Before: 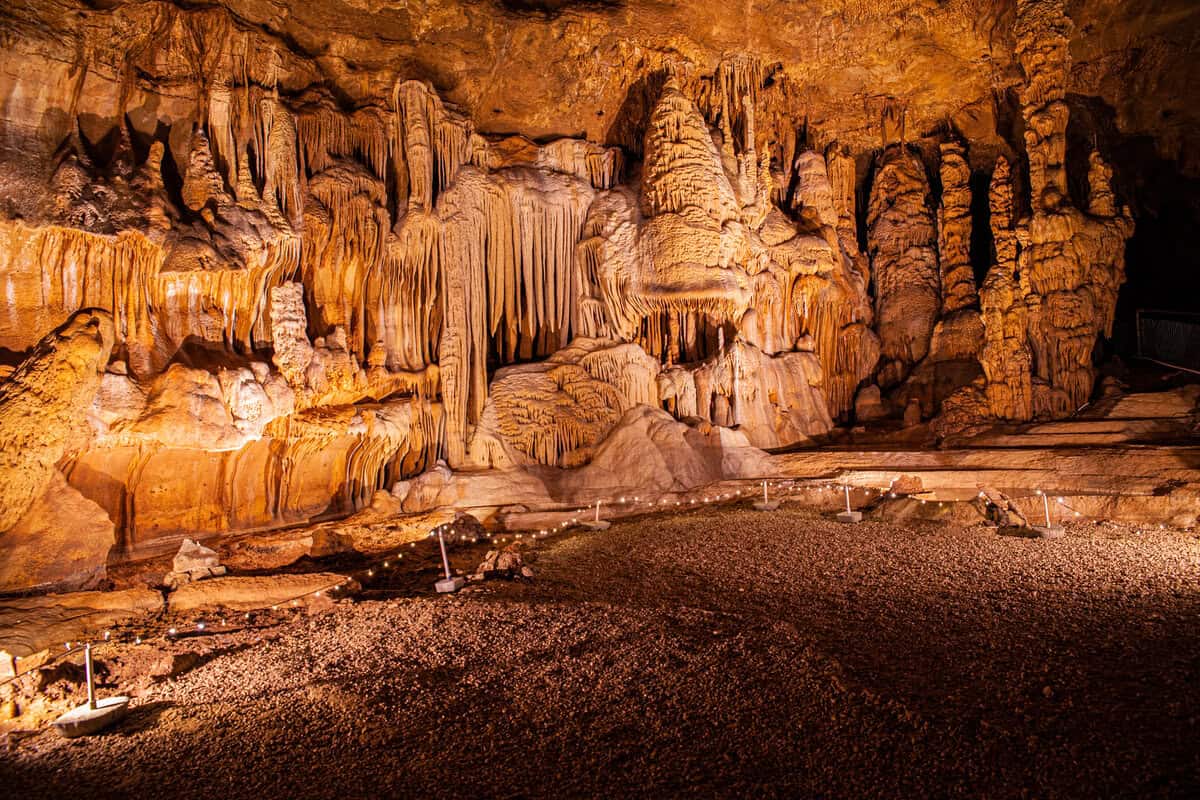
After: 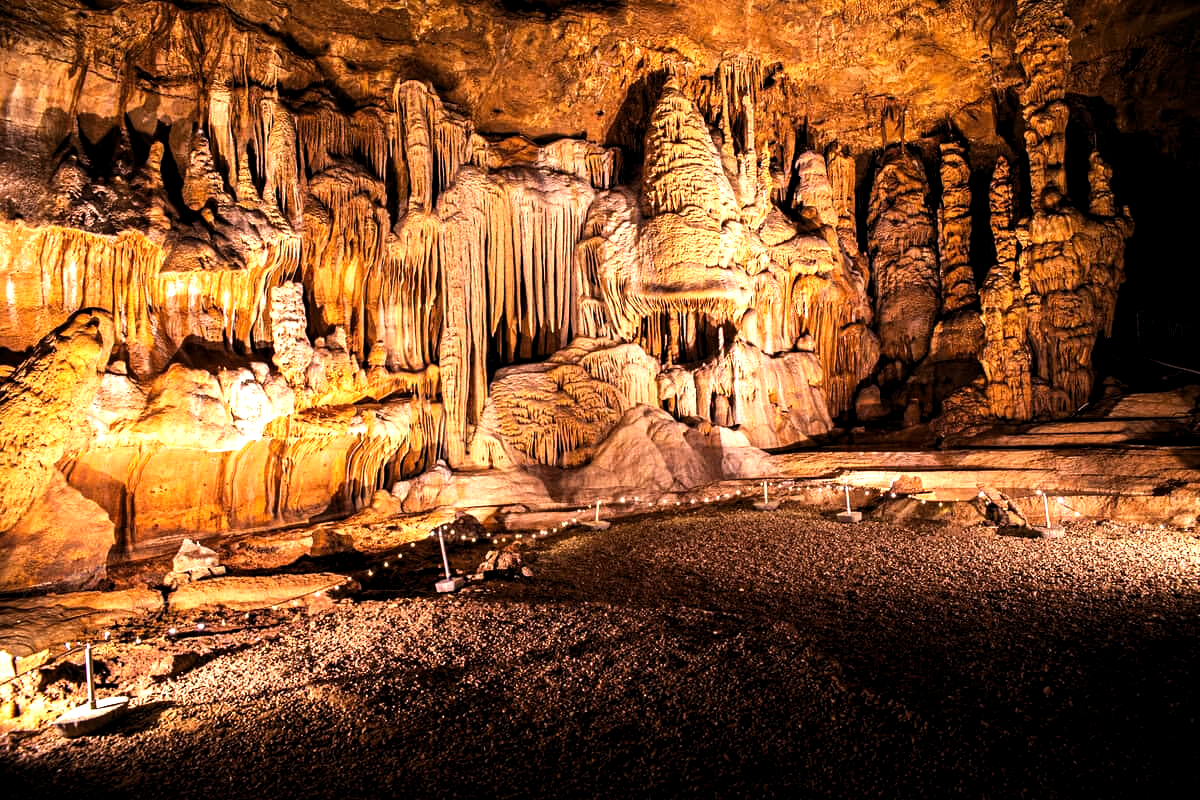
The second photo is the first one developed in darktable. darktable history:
tone equalizer: -8 EV -1.1 EV, -7 EV -1.03 EV, -6 EV -0.852 EV, -5 EV -0.606 EV, -3 EV 0.559 EV, -2 EV 0.877 EV, -1 EV 0.993 EV, +0 EV 1.05 EV, edges refinement/feathering 500, mask exposure compensation -1.57 EV, preserve details no
levels: levels [0.026, 0.507, 0.987]
